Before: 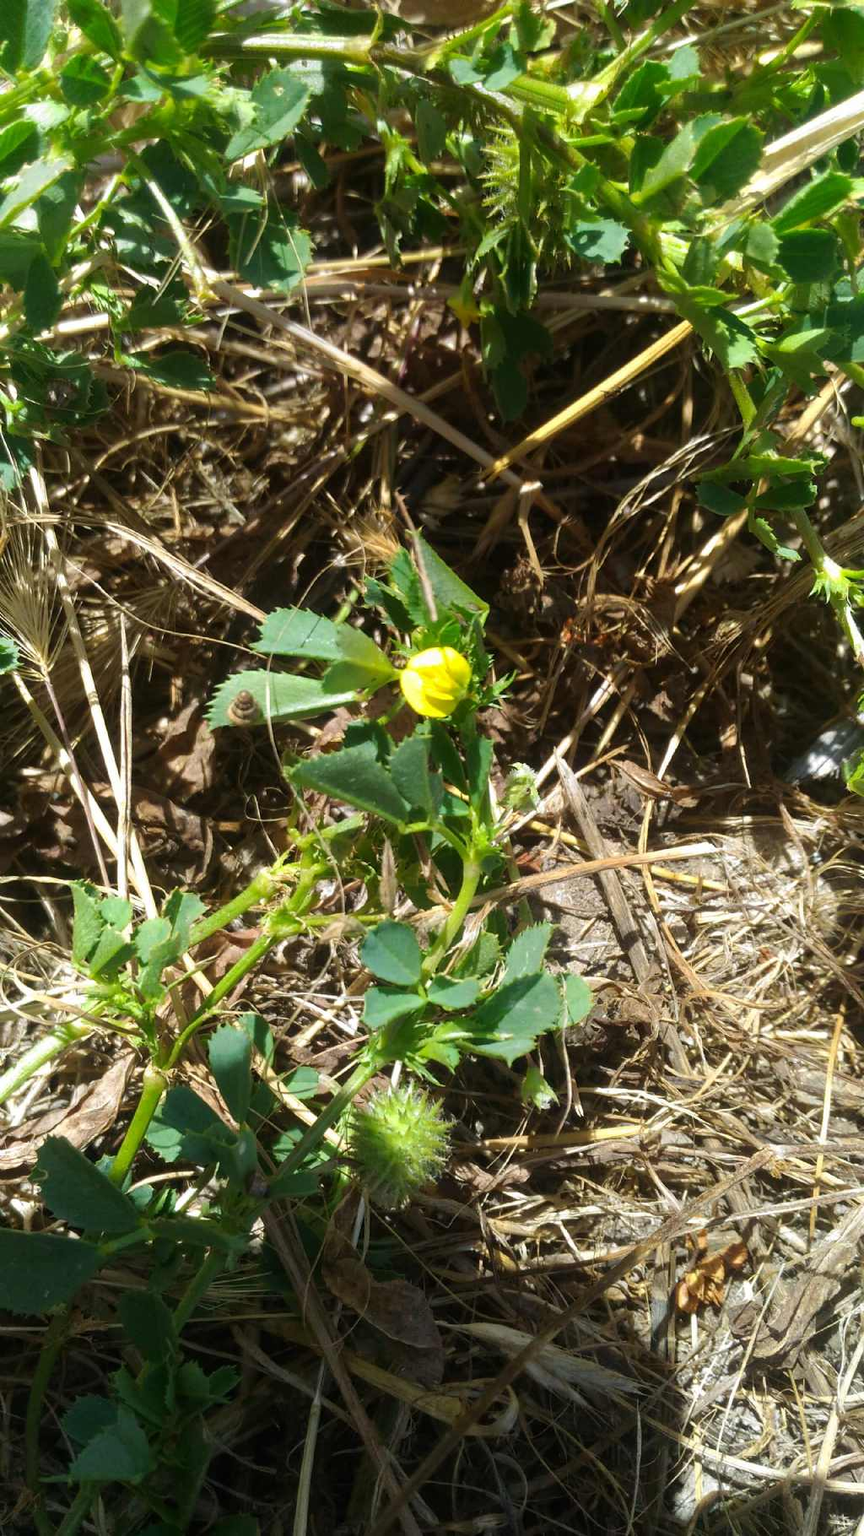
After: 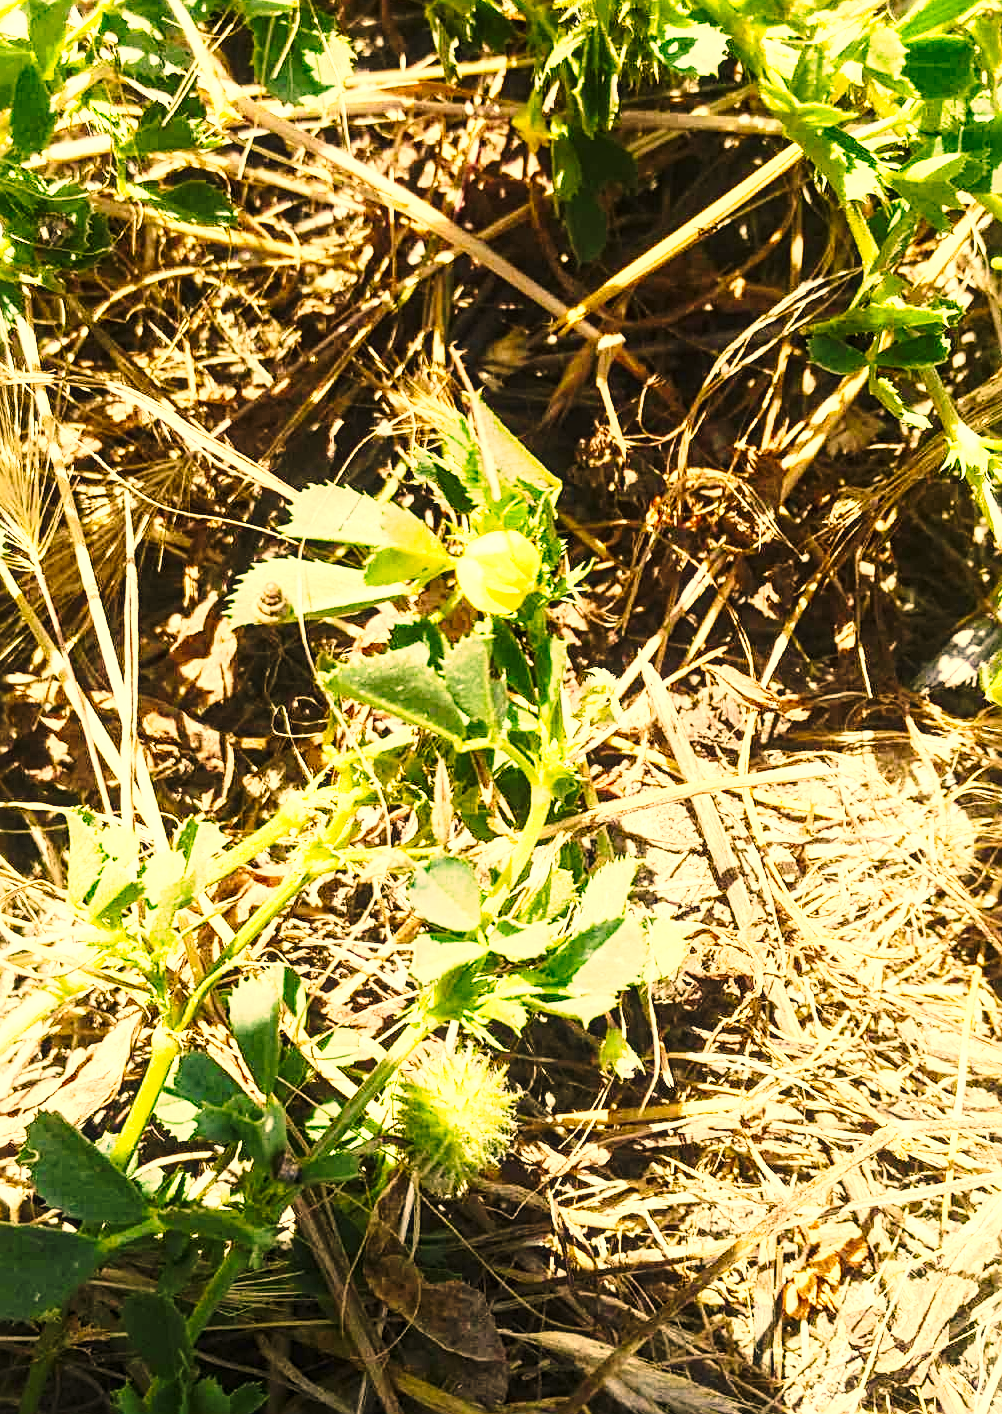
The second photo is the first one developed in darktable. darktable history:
exposure: exposure 1 EV, compensate exposure bias true, compensate highlight preservation false
color correction: highlights a* 14.99, highlights b* 30.86
local contrast: on, module defaults
crop and rotate: left 1.847%, top 12.976%, right 0.238%, bottom 9.328%
tone equalizer: -8 EV -0.723 EV, -7 EV -0.666 EV, -6 EV -0.573 EV, -5 EV -0.368 EV, -3 EV 0.399 EV, -2 EV 0.6 EV, -1 EV 0.686 EV, +0 EV 0.72 EV, edges refinement/feathering 500, mask exposure compensation -1.57 EV, preserve details guided filter
sharpen: radius 3.108
base curve: curves: ch0 [(0, 0) (0.028, 0.03) (0.121, 0.232) (0.46, 0.748) (0.859, 0.968) (1, 1)], preserve colors none
